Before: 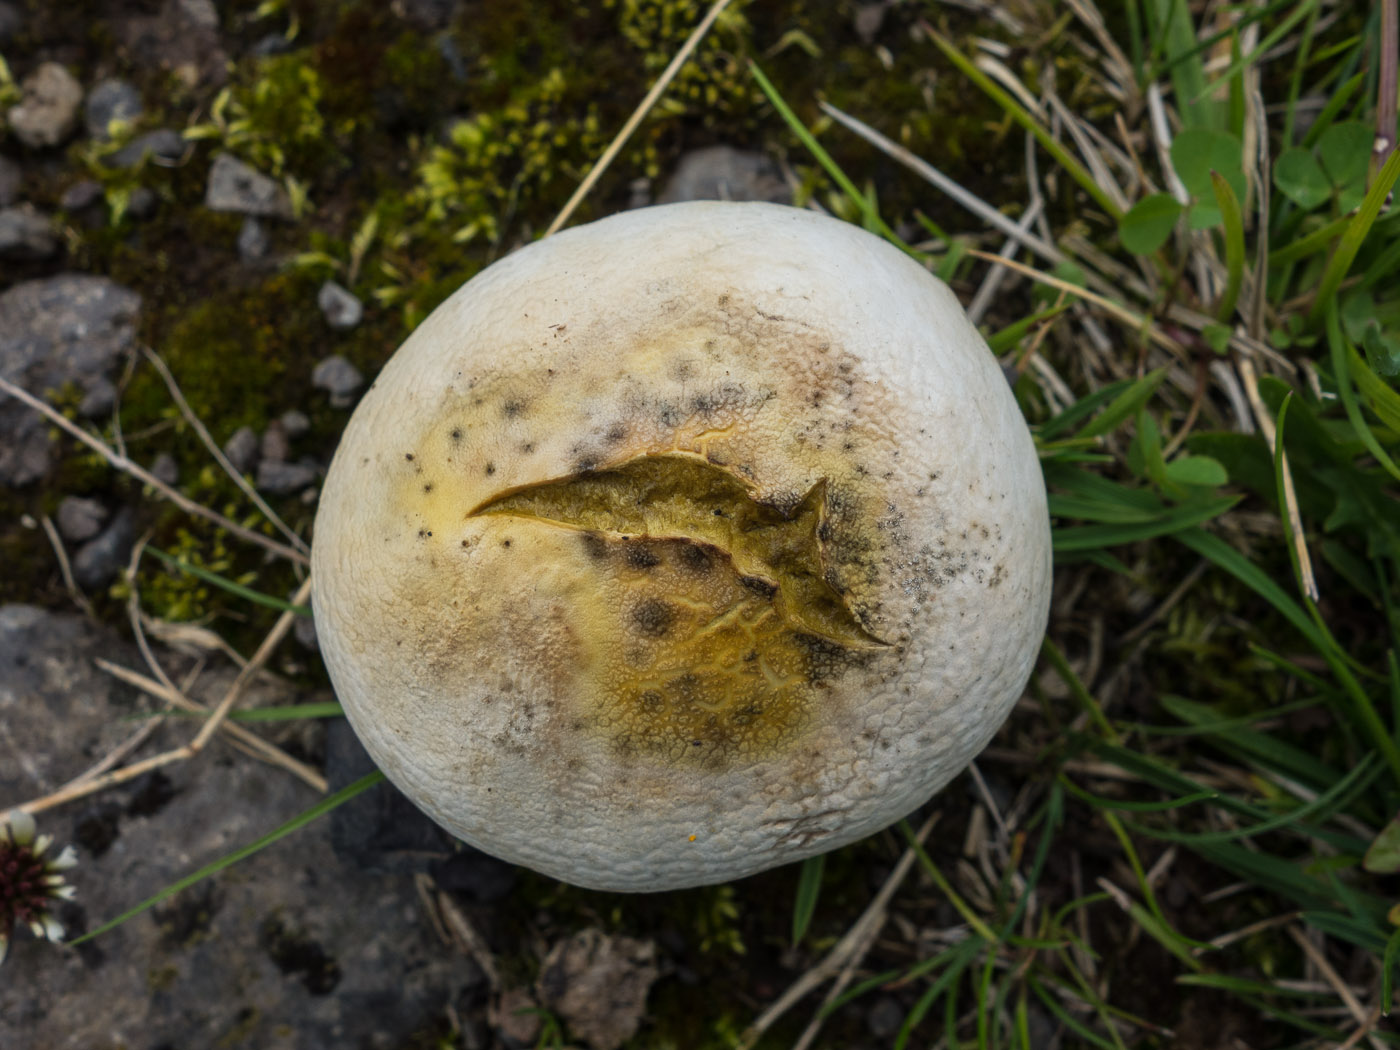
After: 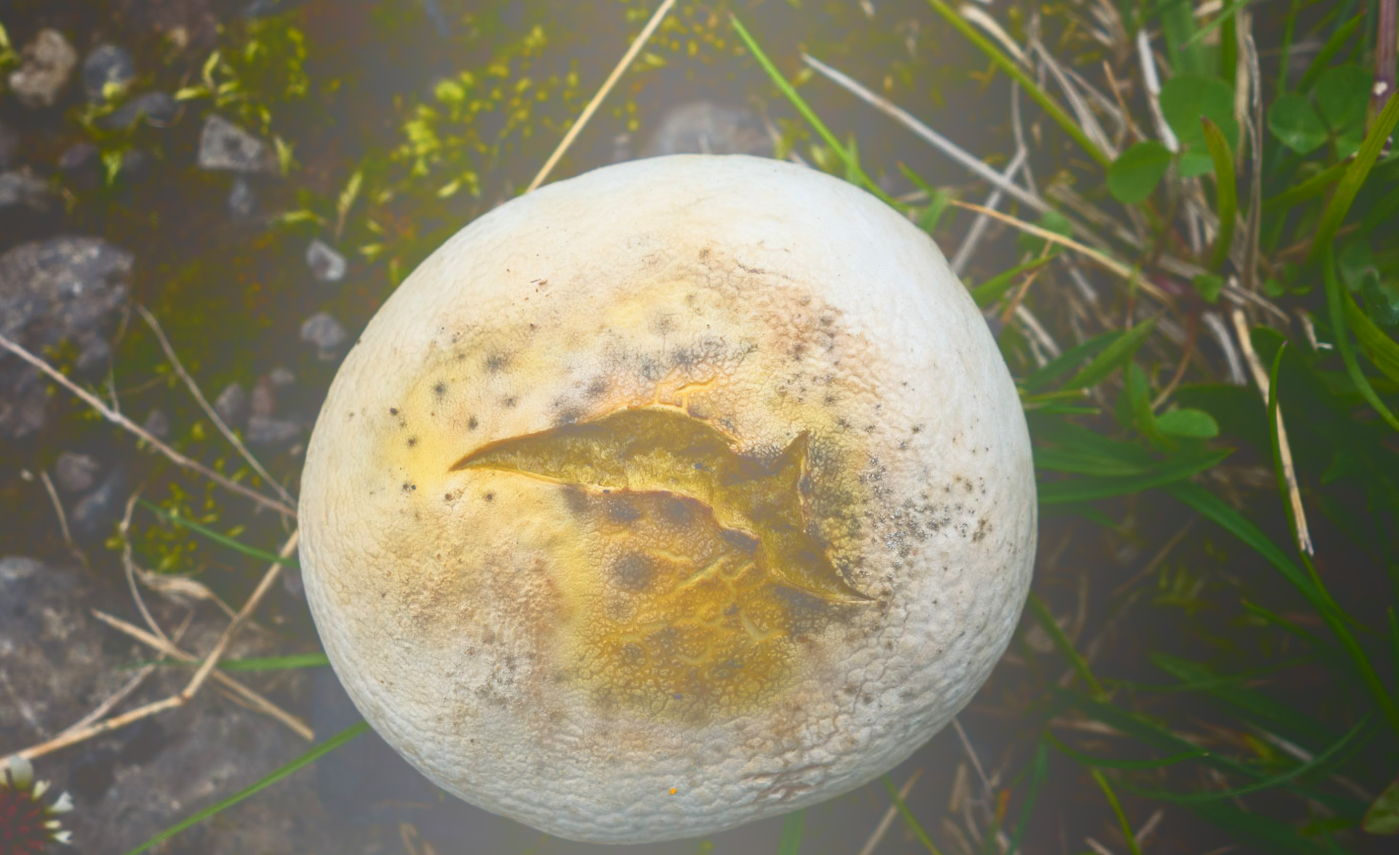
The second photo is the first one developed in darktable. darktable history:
rotate and perspective: lens shift (horizontal) -0.055, automatic cropping off
crop and rotate: top 5.667%, bottom 14.937%
contrast brightness saturation: contrast 0.24, brightness -0.24, saturation 0.14
bloom: size 70%, threshold 25%, strength 70%
